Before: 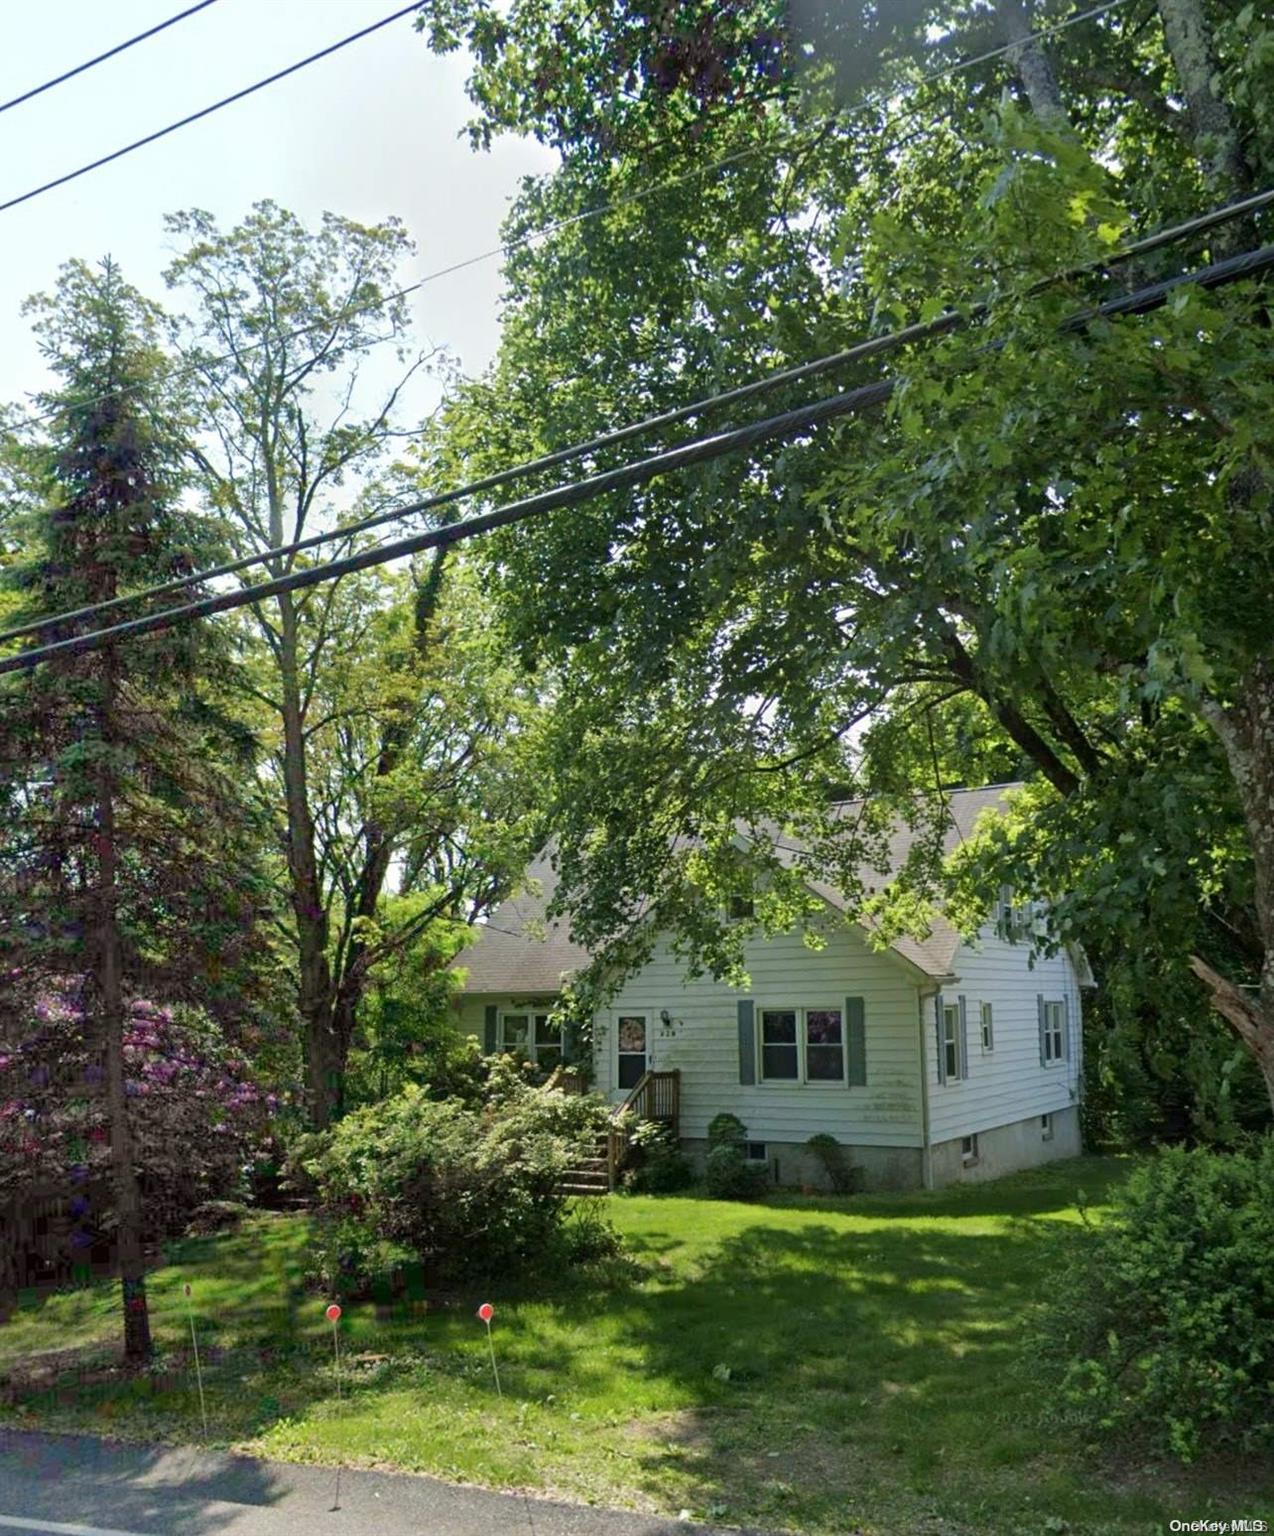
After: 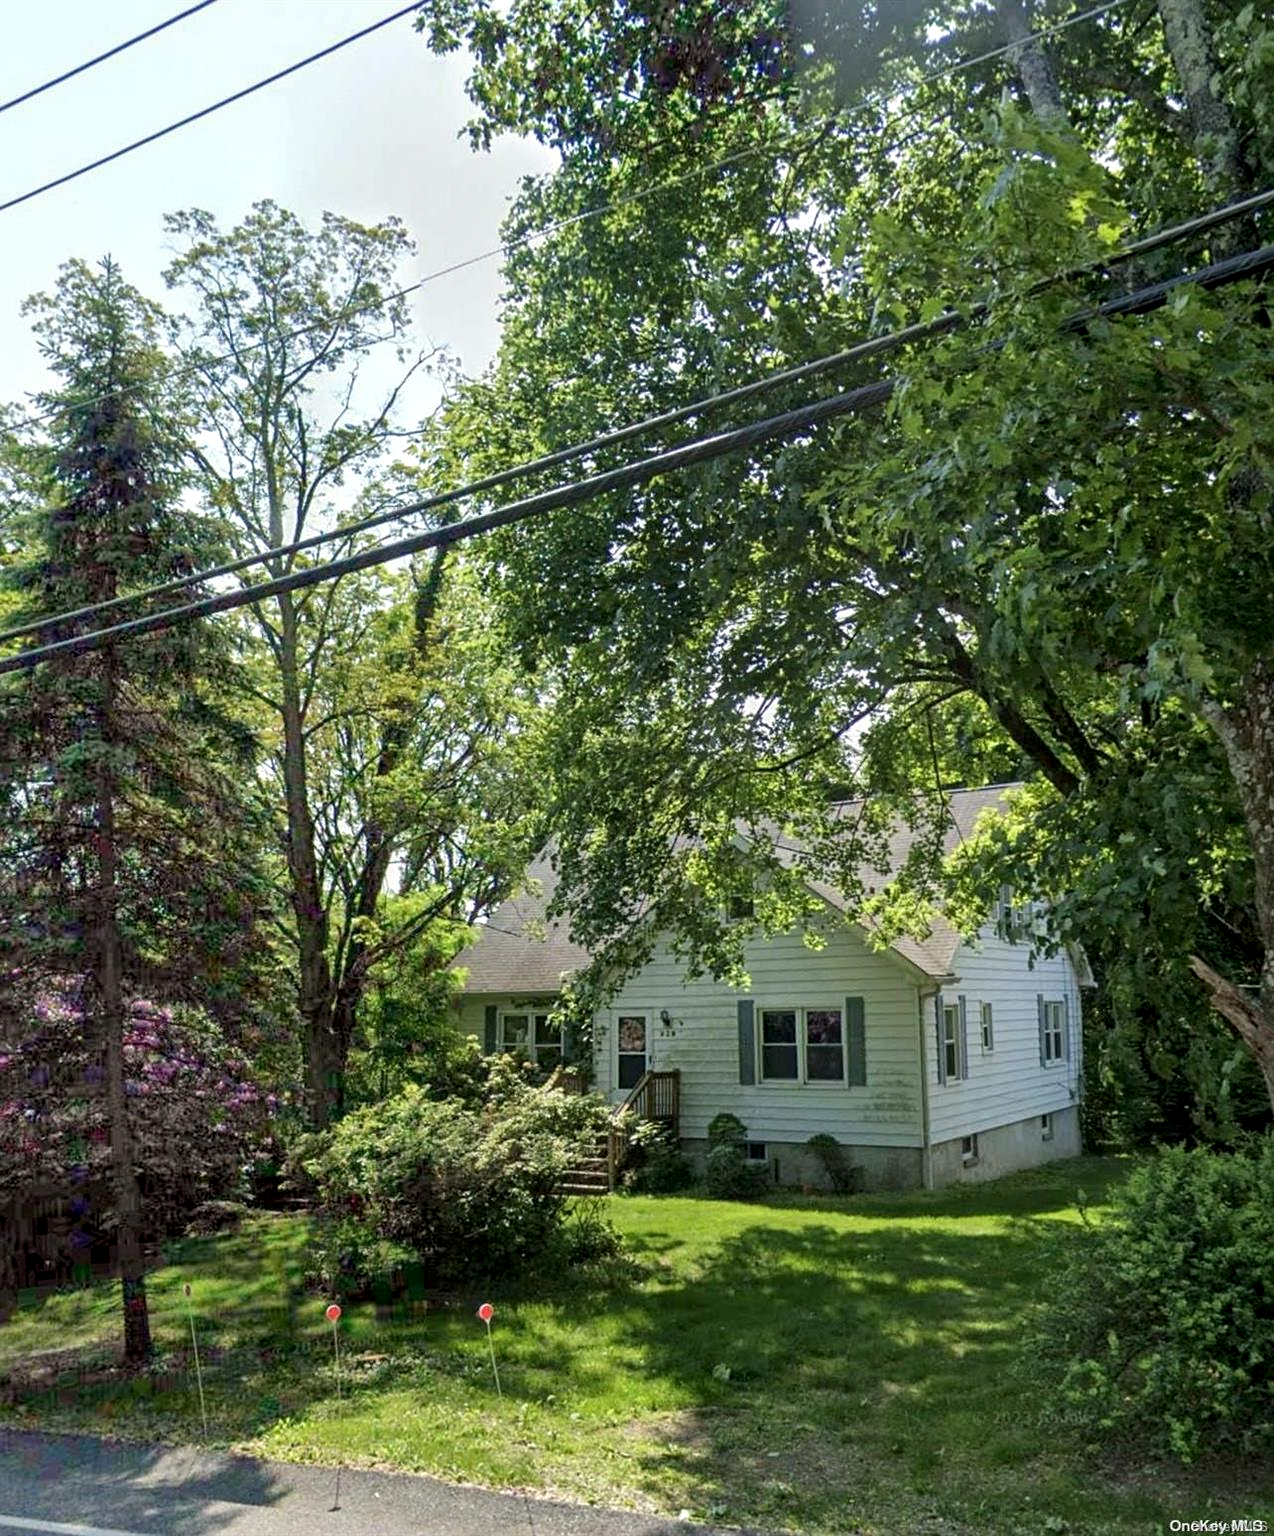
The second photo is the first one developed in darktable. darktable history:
sharpen: amount 0.209
local contrast: detail 130%
